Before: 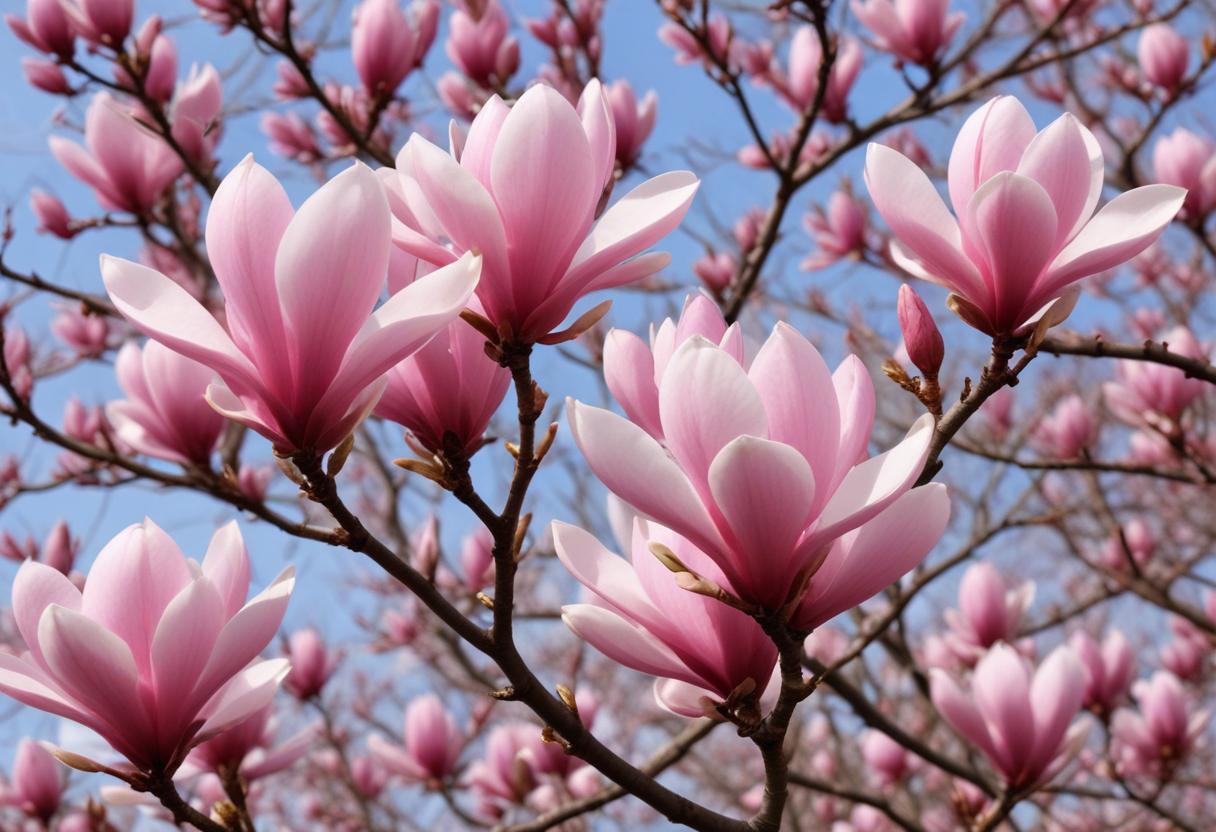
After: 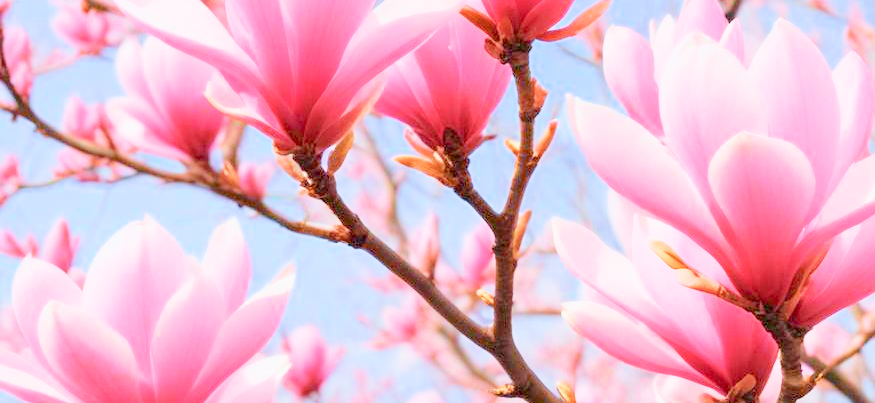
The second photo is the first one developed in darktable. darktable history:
crop: top 36.498%, right 27.964%, bottom 14.995%
tone curve: curves: ch0 [(0, 0) (0.051, 0.047) (0.102, 0.099) (0.228, 0.275) (0.432, 0.535) (0.695, 0.778) (0.908, 0.946) (1, 1)]; ch1 [(0, 0) (0.339, 0.298) (0.402, 0.363) (0.453, 0.413) (0.485, 0.469) (0.494, 0.493) (0.504, 0.501) (0.525, 0.534) (0.563, 0.595) (0.597, 0.638) (1, 1)]; ch2 [(0, 0) (0.48, 0.48) (0.504, 0.5) (0.539, 0.554) (0.59, 0.63) (0.642, 0.684) (0.824, 0.815) (1, 1)], color space Lab, independent channels, preserve colors none
filmic rgb: middle gray luminance 2.5%, black relative exposure -10 EV, white relative exposure 7 EV, threshold 6 EV, dynamic range scaling 10%, target black luminance 0%, hardness 3.19, latitude 44.39%, contrast 0.682, highlights saturation mix 5%, shadows ↔ highlights balance 13.63%, add noise in highlights 0, color science v3 (2019), use custom middle-gray values true, iterations of high-quality reconstruction 0, contrast in highlights soft, enable highlight reconstruction true
